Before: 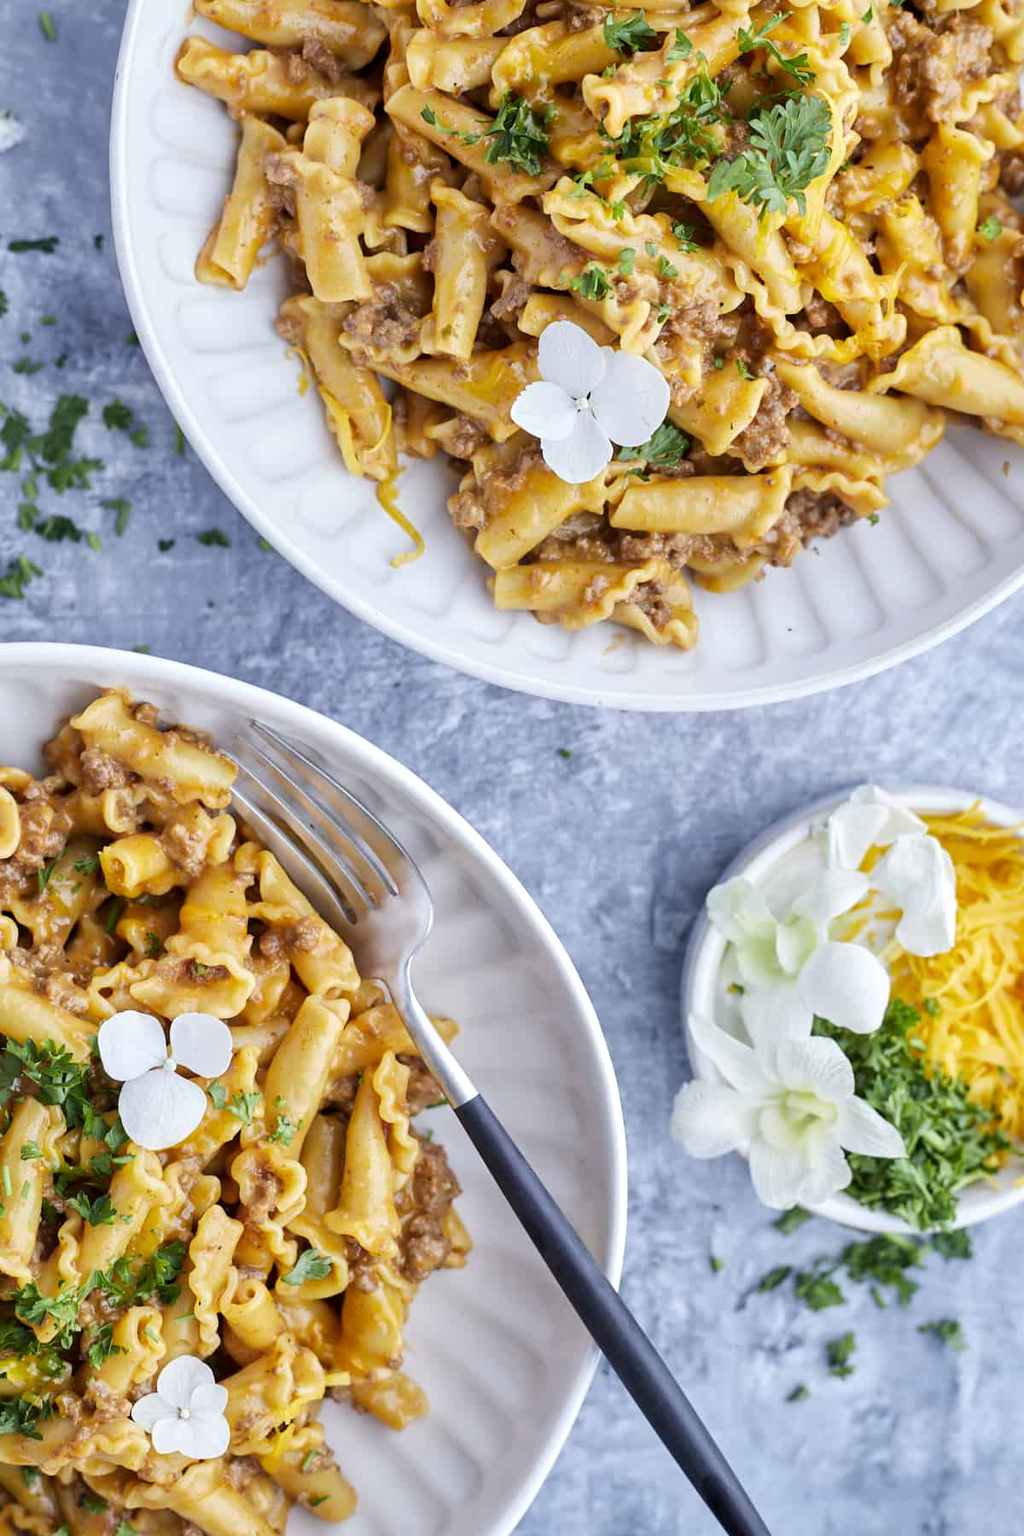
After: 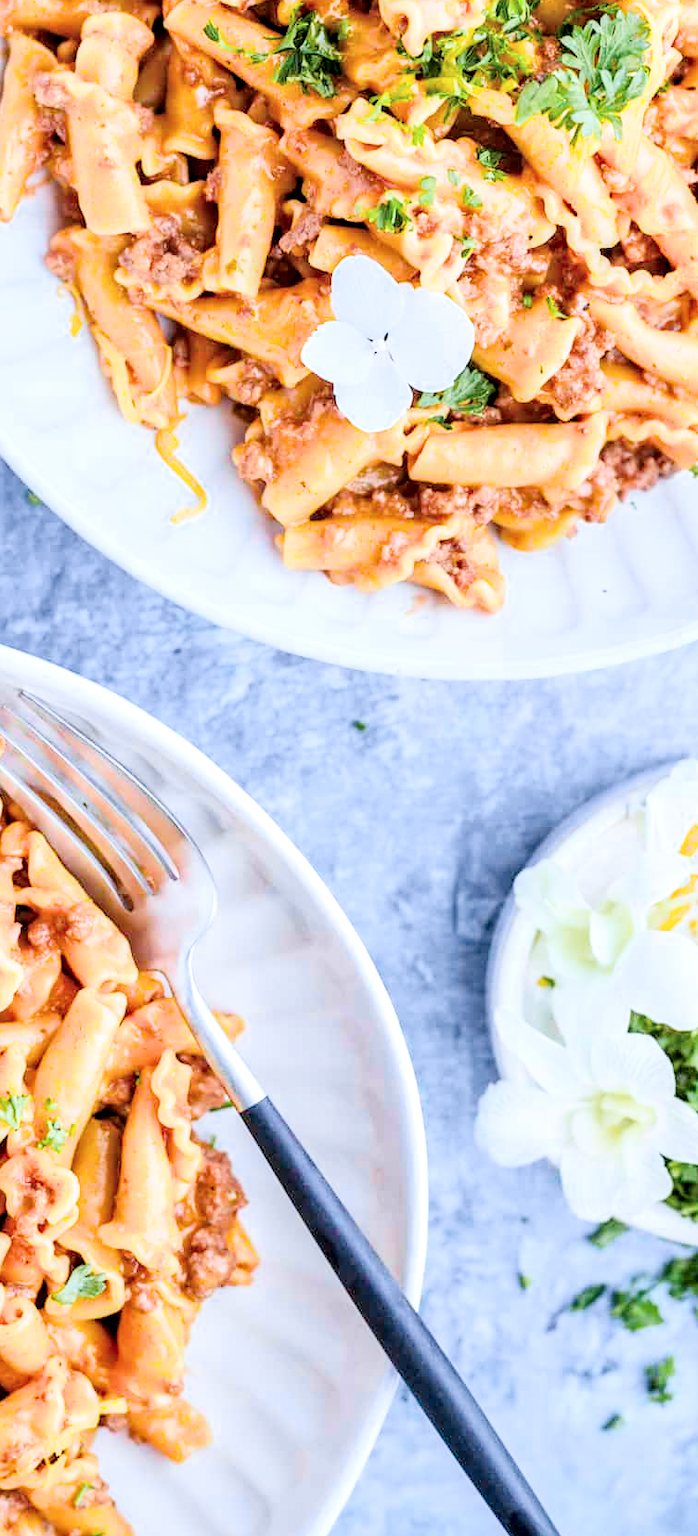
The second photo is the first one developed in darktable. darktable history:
crop and rotate: left 22.849%, top 5.647%, right 14.321%, bottom 2.359%
color correction: highlights a* -0.112, highlights b* -5.19, shadows a* -0.14, shadows b* -0.106
exposure: black level correction 0, exposure 1.374 EV, compensate highlight preservation false
tone curve: curves: ch0 [(0, 0.012) (0.056, 0.046) (0.218, 0.213) (0.606, 0.62) (0.82, 0.846) (1, 1)]; ch1 [(0, 0) (0.226, 0.261) (0.403, 0.437) (0.469, 0.472) (0.495, 0.499) (0.514, 0.504) (0.545, 0.555) (0.59, 0.598) (0.714, 0.733) (1, 1)]; ch2 [(0, 0) (0.269, 0.299) (0.459, 0.45) (0.498, 0.499) (0.523, 0.512) (0.568, 0.558) (0.634, 0.617) (0.702, 0.662) (0.781, 0.775) (1, 1)], color space Lab, independent channels, preserve colors none
local contrast: highlights 43%, shadows 62%, detail 136%, midtone range 0.511
filmic rgb: black relative exposure -7.65 EV, white relative exposure 4.56 EV, threshold 3.02 EV, hardness 3.61, contrast 1.06, enable highlight reconstruction true
color balance rgb: shadows lift › chroma 0.785%, shadows lift › hue 114.46°, perceptual saturation grading › global saturation 25.445%
